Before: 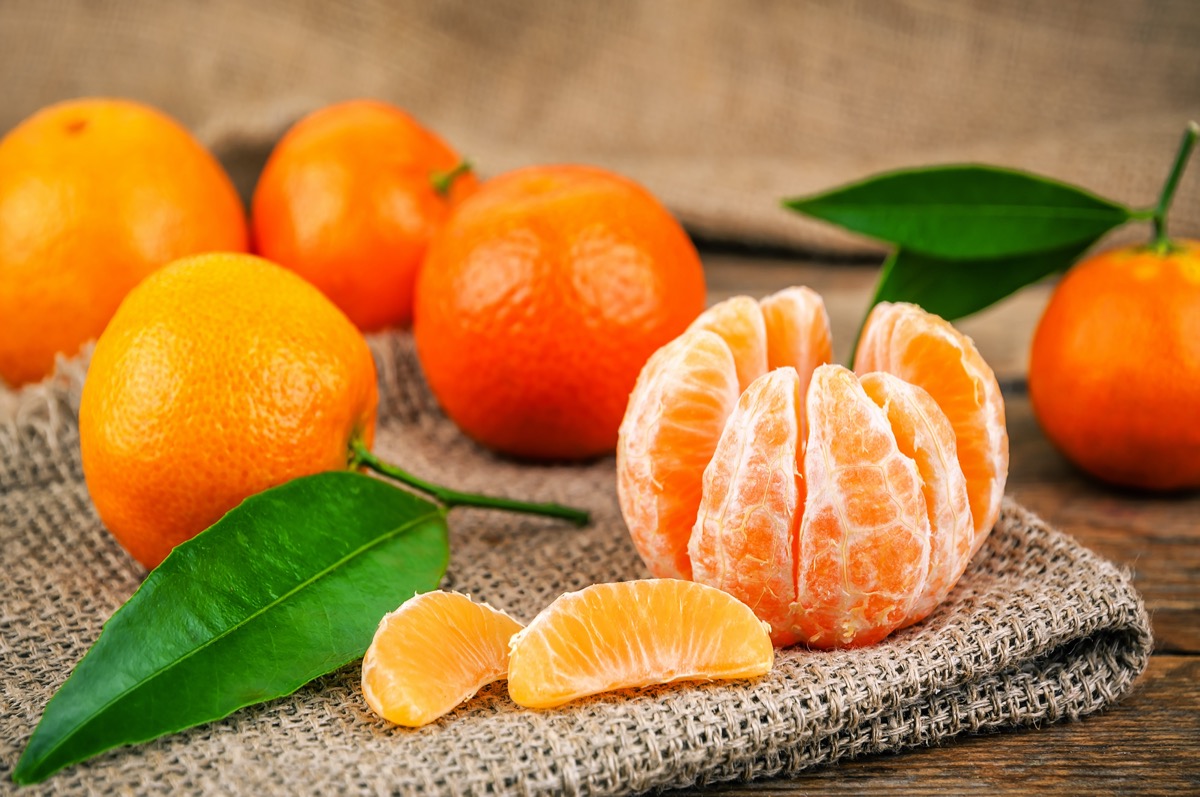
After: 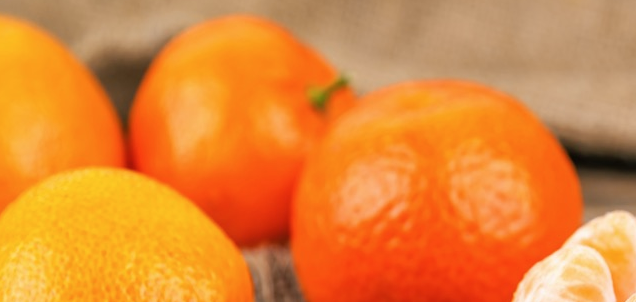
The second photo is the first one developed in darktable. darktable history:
crop: left 10.331%, top 10.736%, right 36.665%, bottom 51.361%
contrast brightness saturation: saturation -0.055
